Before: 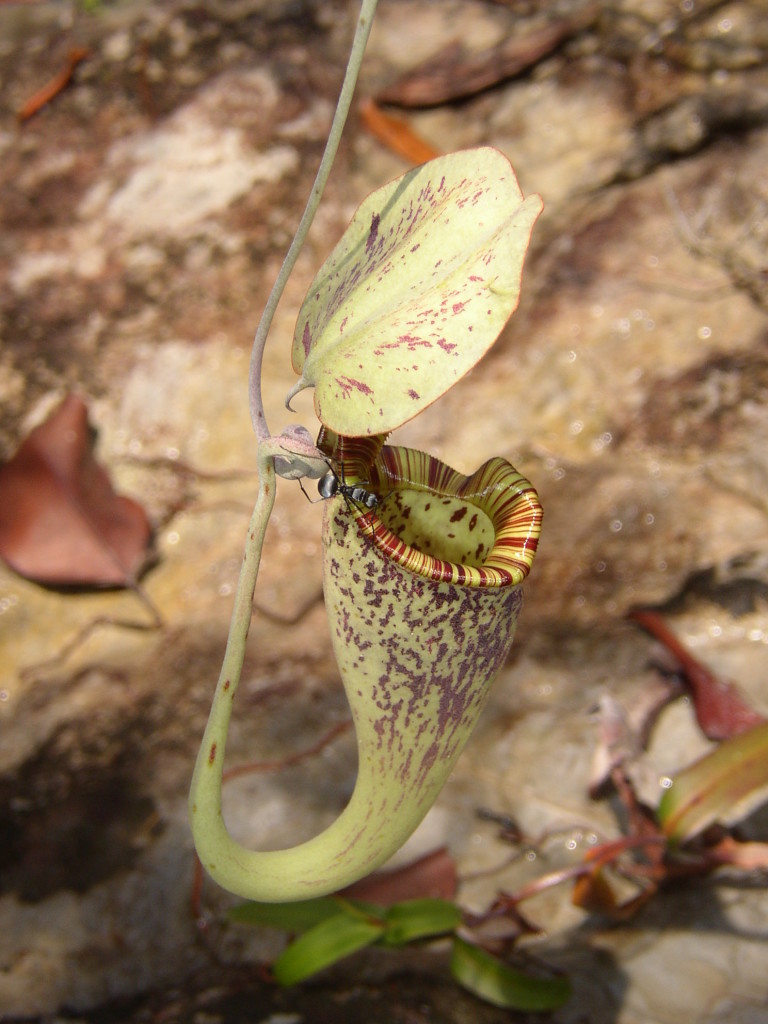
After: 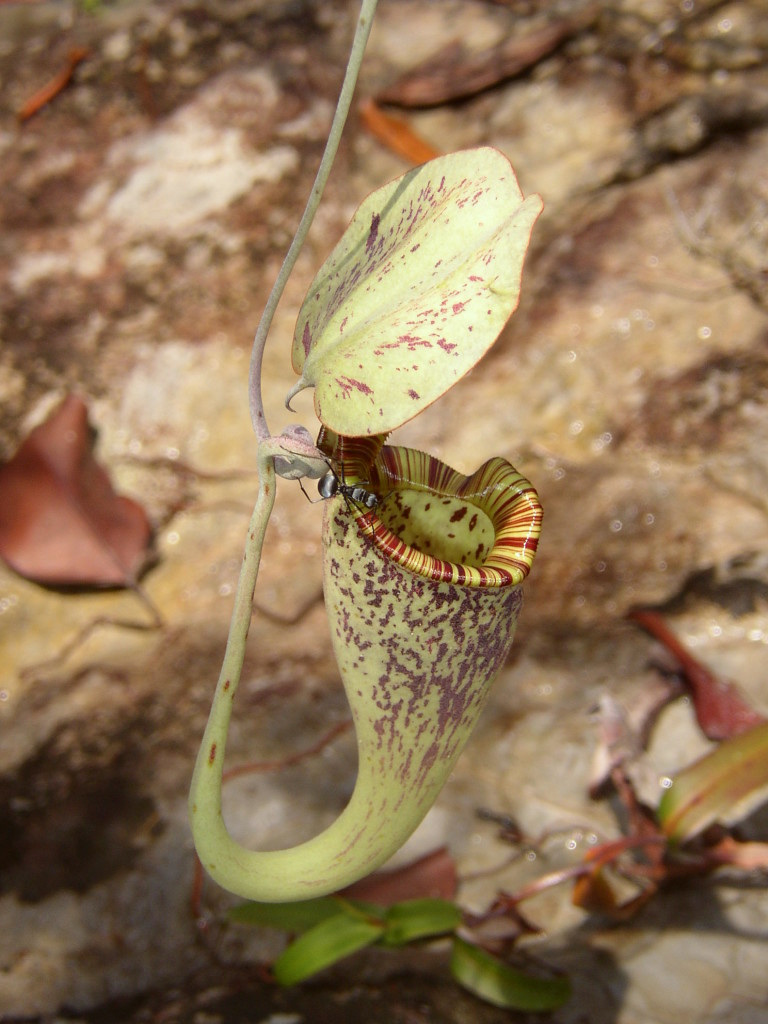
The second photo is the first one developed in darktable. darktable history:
shadows and highlights: shadows 32, highlights -32, soften with gaussian
color correction: highlights a* -2.73, highlights b* -2.09, shadows a* 2.41, shadows b* 2.73
